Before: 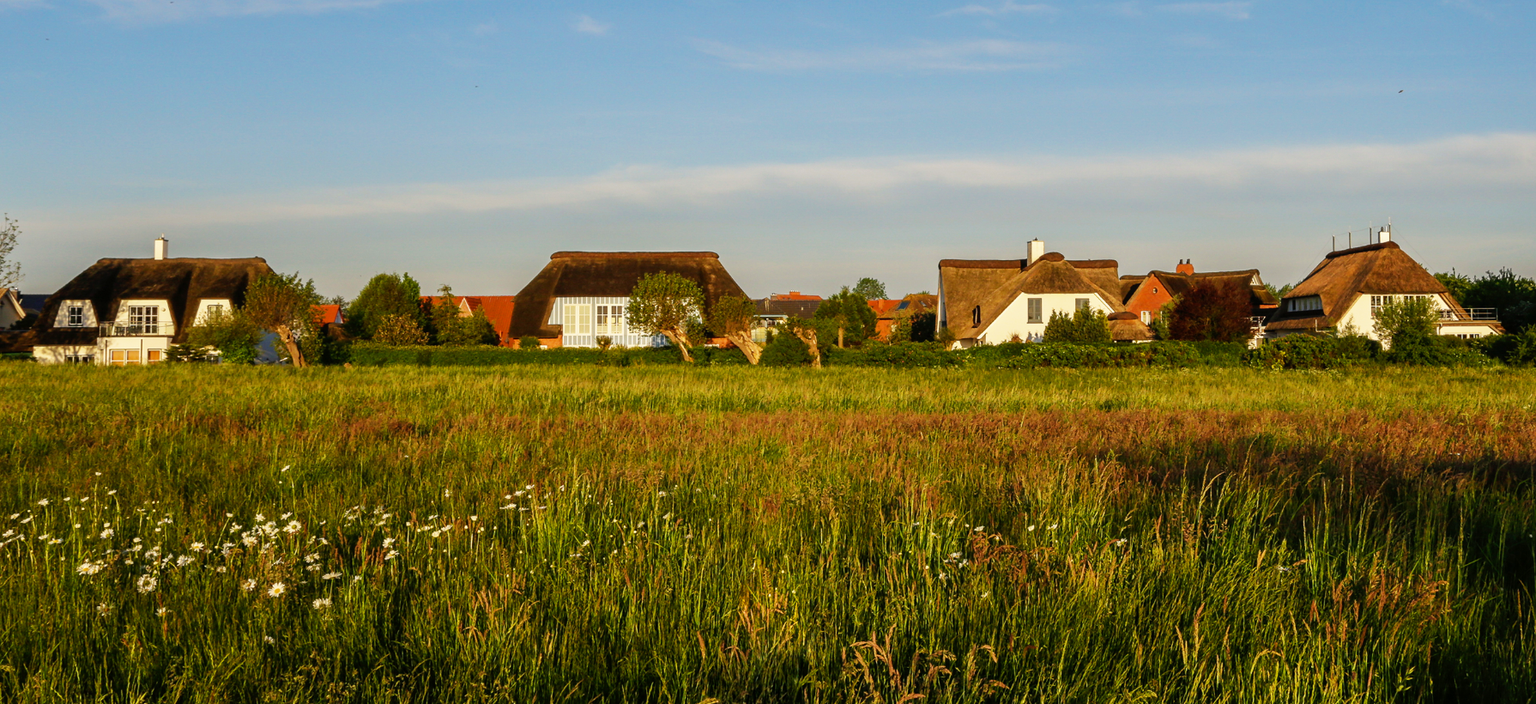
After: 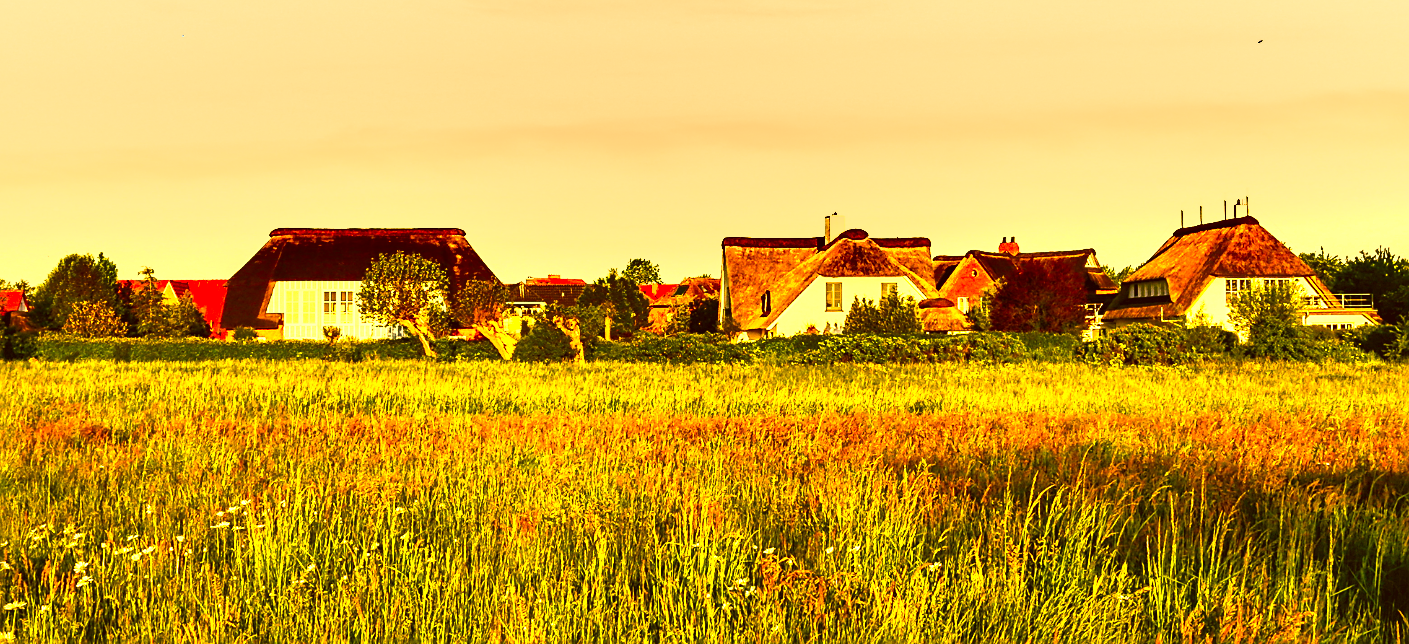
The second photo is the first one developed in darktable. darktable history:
exposure: black level correction 0.001, exposure 1.989 EV, compensate exposure bias true, compensate highlight preservation false
shadows and highlights: highlights color adjustment 49.63%, low approximation 0.01, soften with gaussian
sharpen: on, module defaults
color correction: highlights a* 10.39, highlights b* 30.54, shadows a* 2.58, shadows b* 17.24, saturation 1.73
contrast brightness saturation: contrast -0.056, saturation -0.419
crop and rotate: left 20.87%, top 7.98%, right 0.413%, bottom 13.4%
